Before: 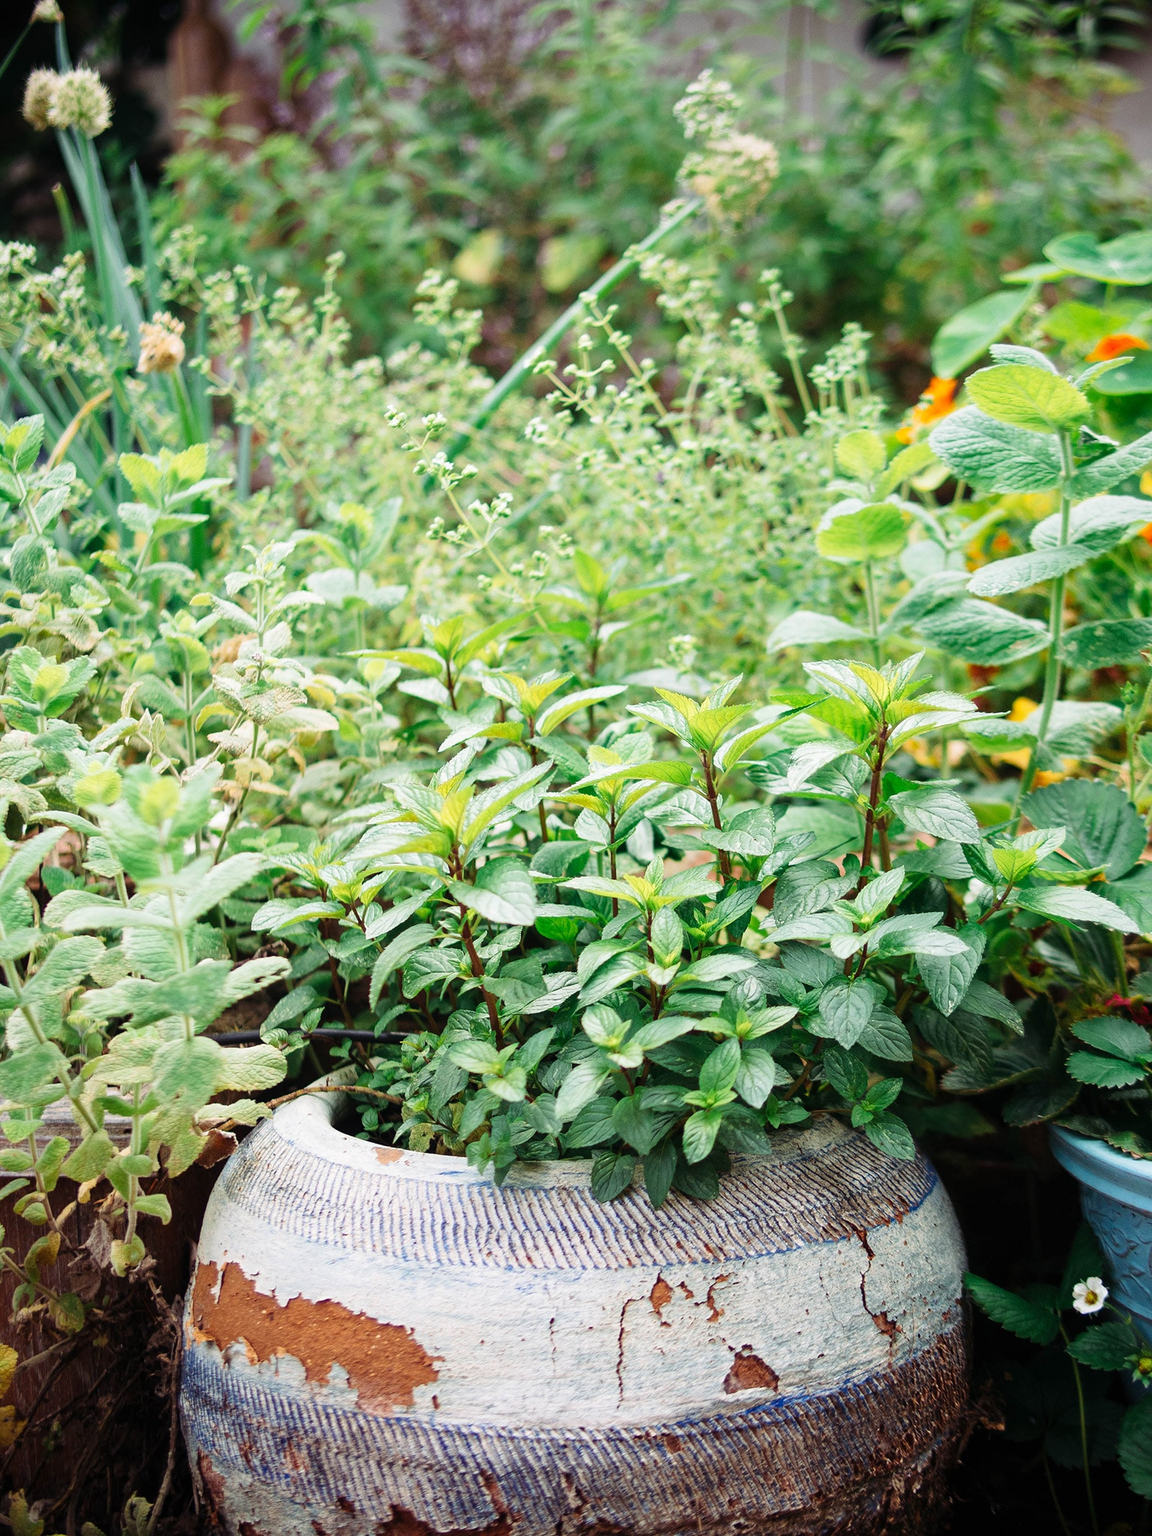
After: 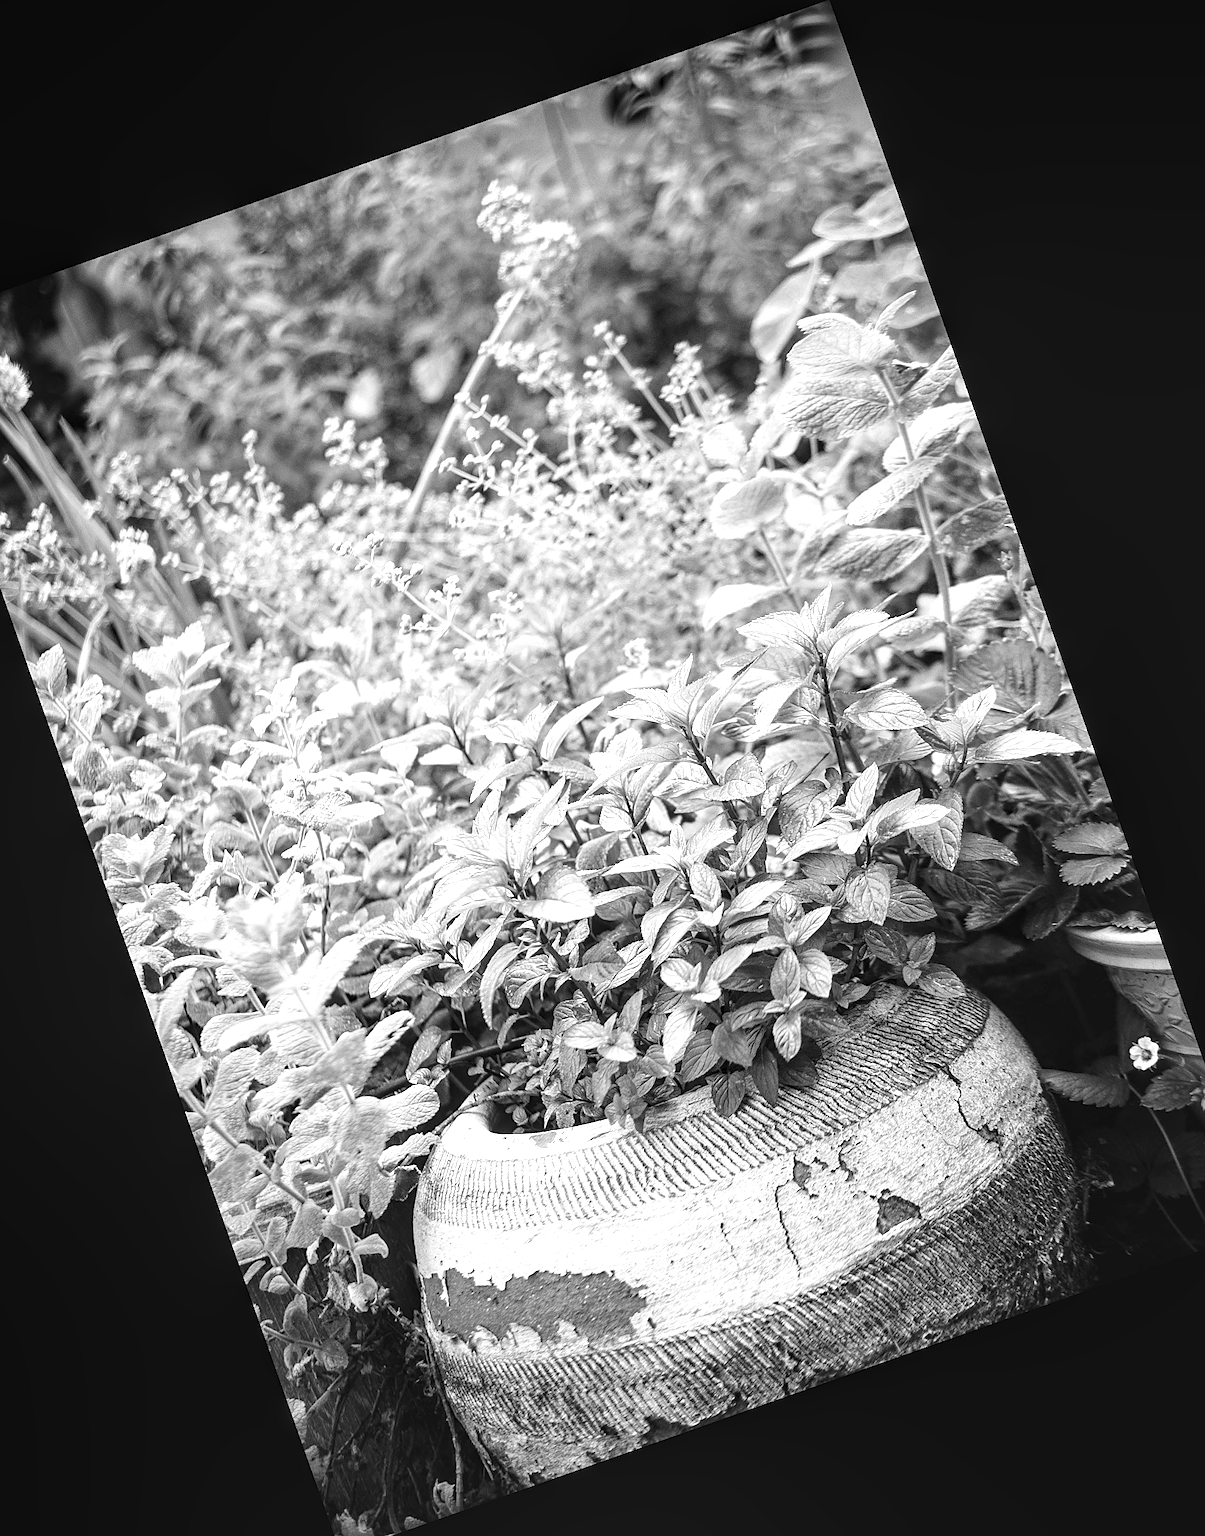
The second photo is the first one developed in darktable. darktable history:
monochrome: on, module defaults
crop and rotate: angle 19.43°, left 6.812%, right 4.125%, bottom 1.087%
local contrast: detail 130%
sharpen: on, module defaults
exposure: black level correction -0.002, exposure 0.54 EV, compensate highlight preservation false
